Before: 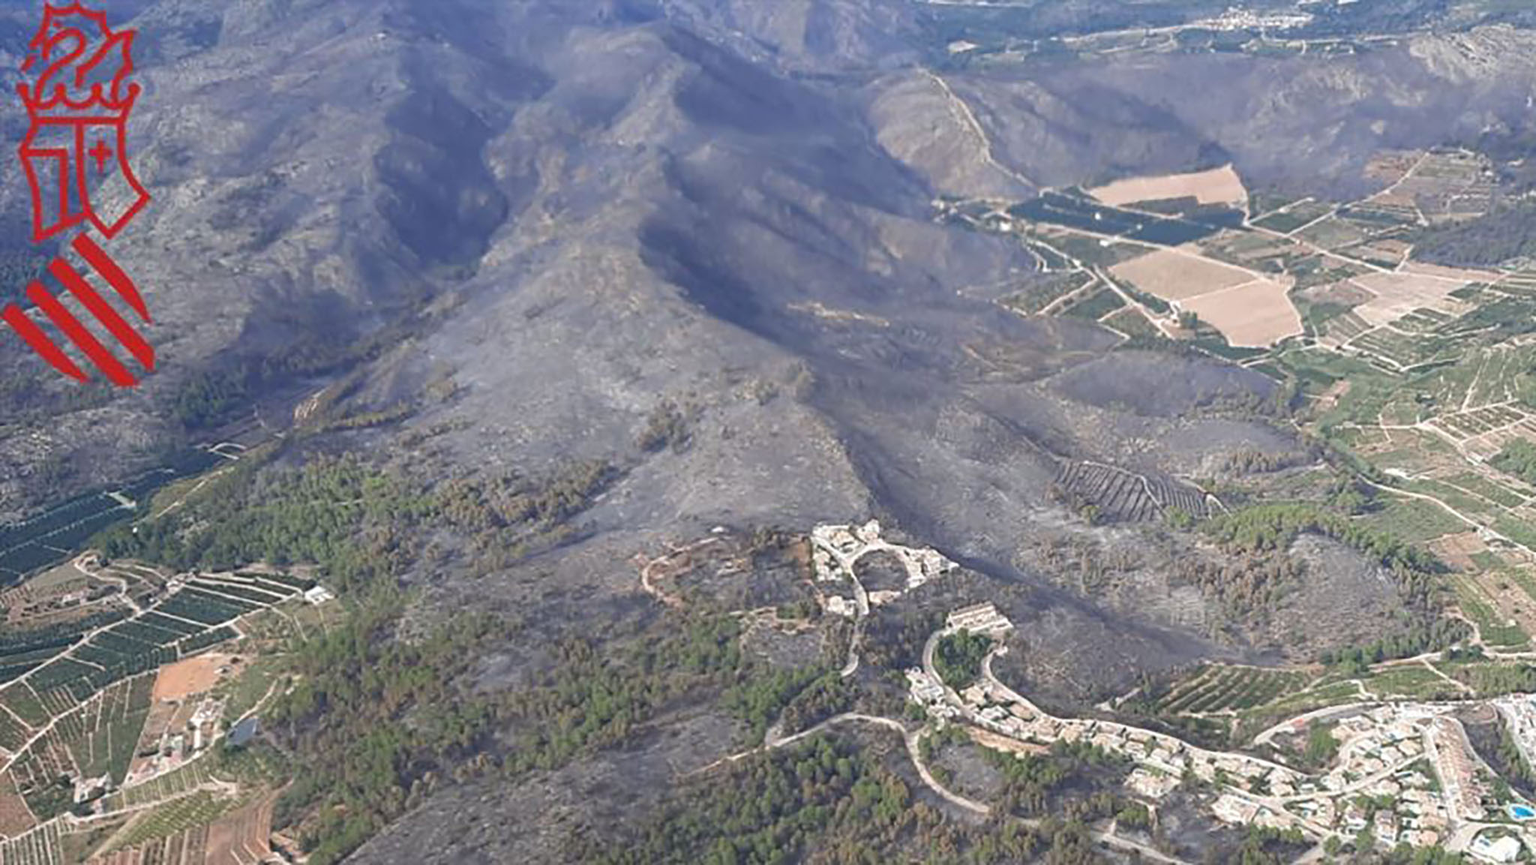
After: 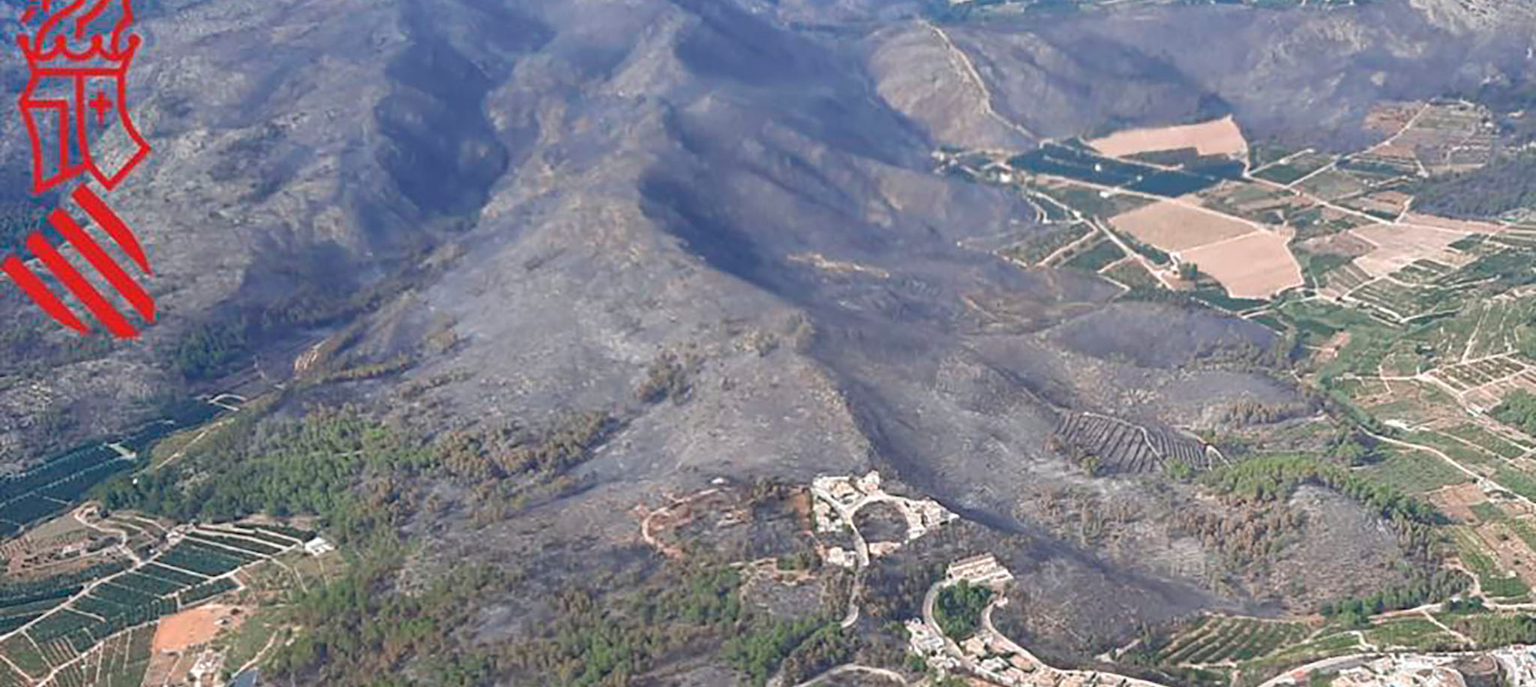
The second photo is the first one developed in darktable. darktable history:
shadows and highlights: low approximation 0.01, soften with gaussian
crop and rotate: top 5.663%, bottom 14.845%
